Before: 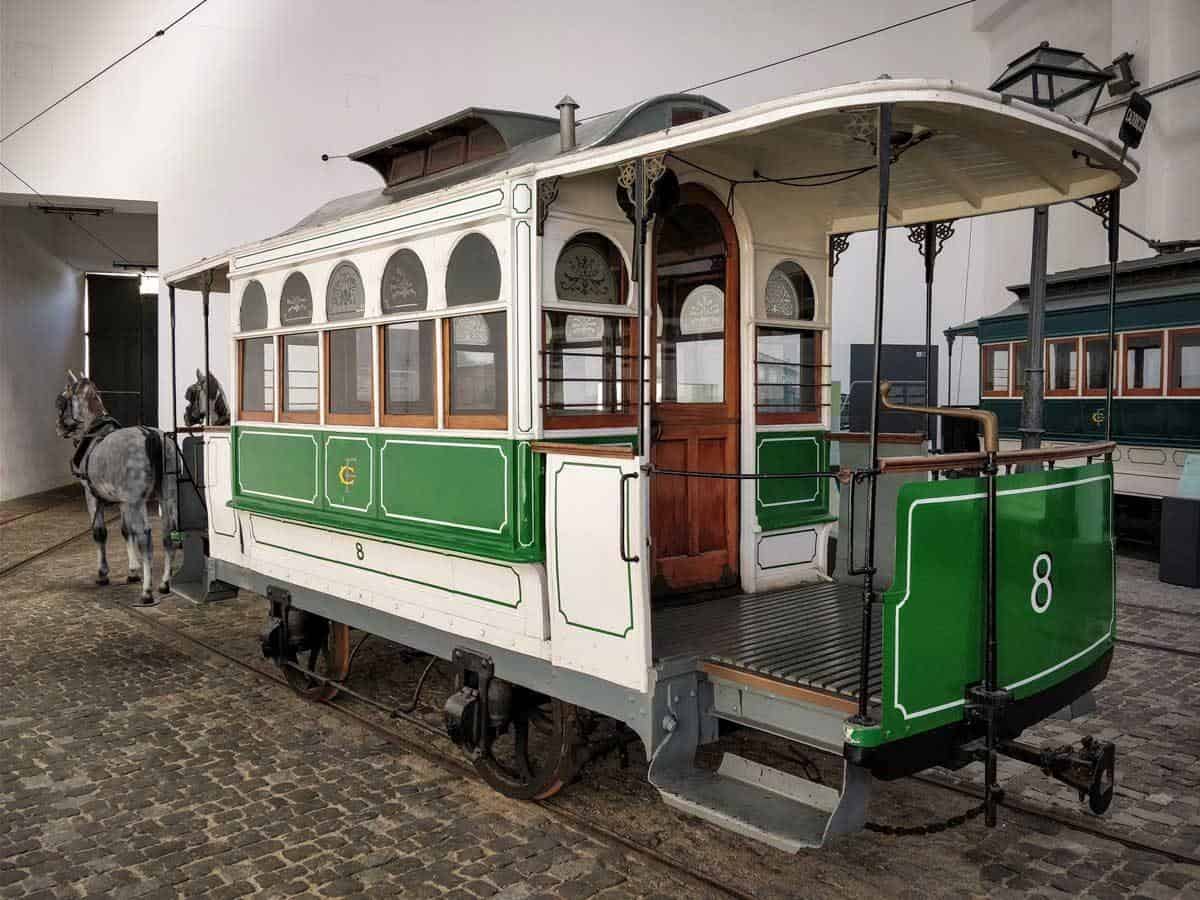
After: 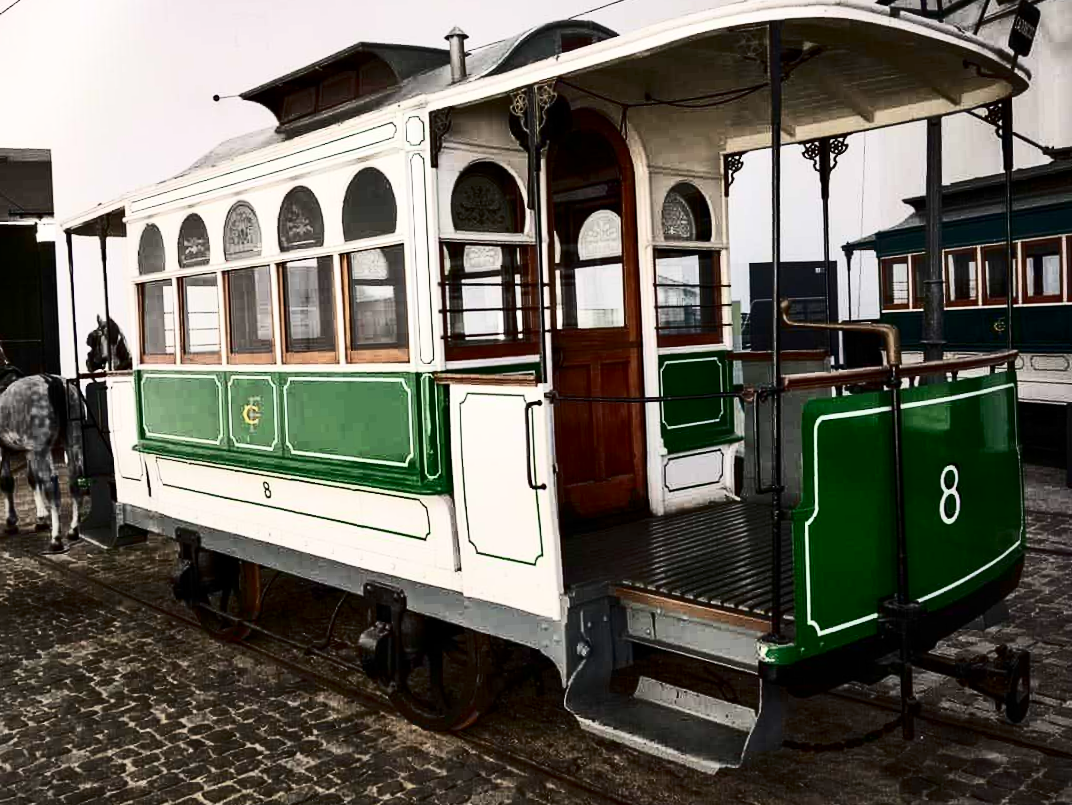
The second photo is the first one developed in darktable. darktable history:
crop and rotate: angle 2.32°, left 5.867%, top 5.715%
contrast brightness saturation: contrast 0.489, saturation -0.093
